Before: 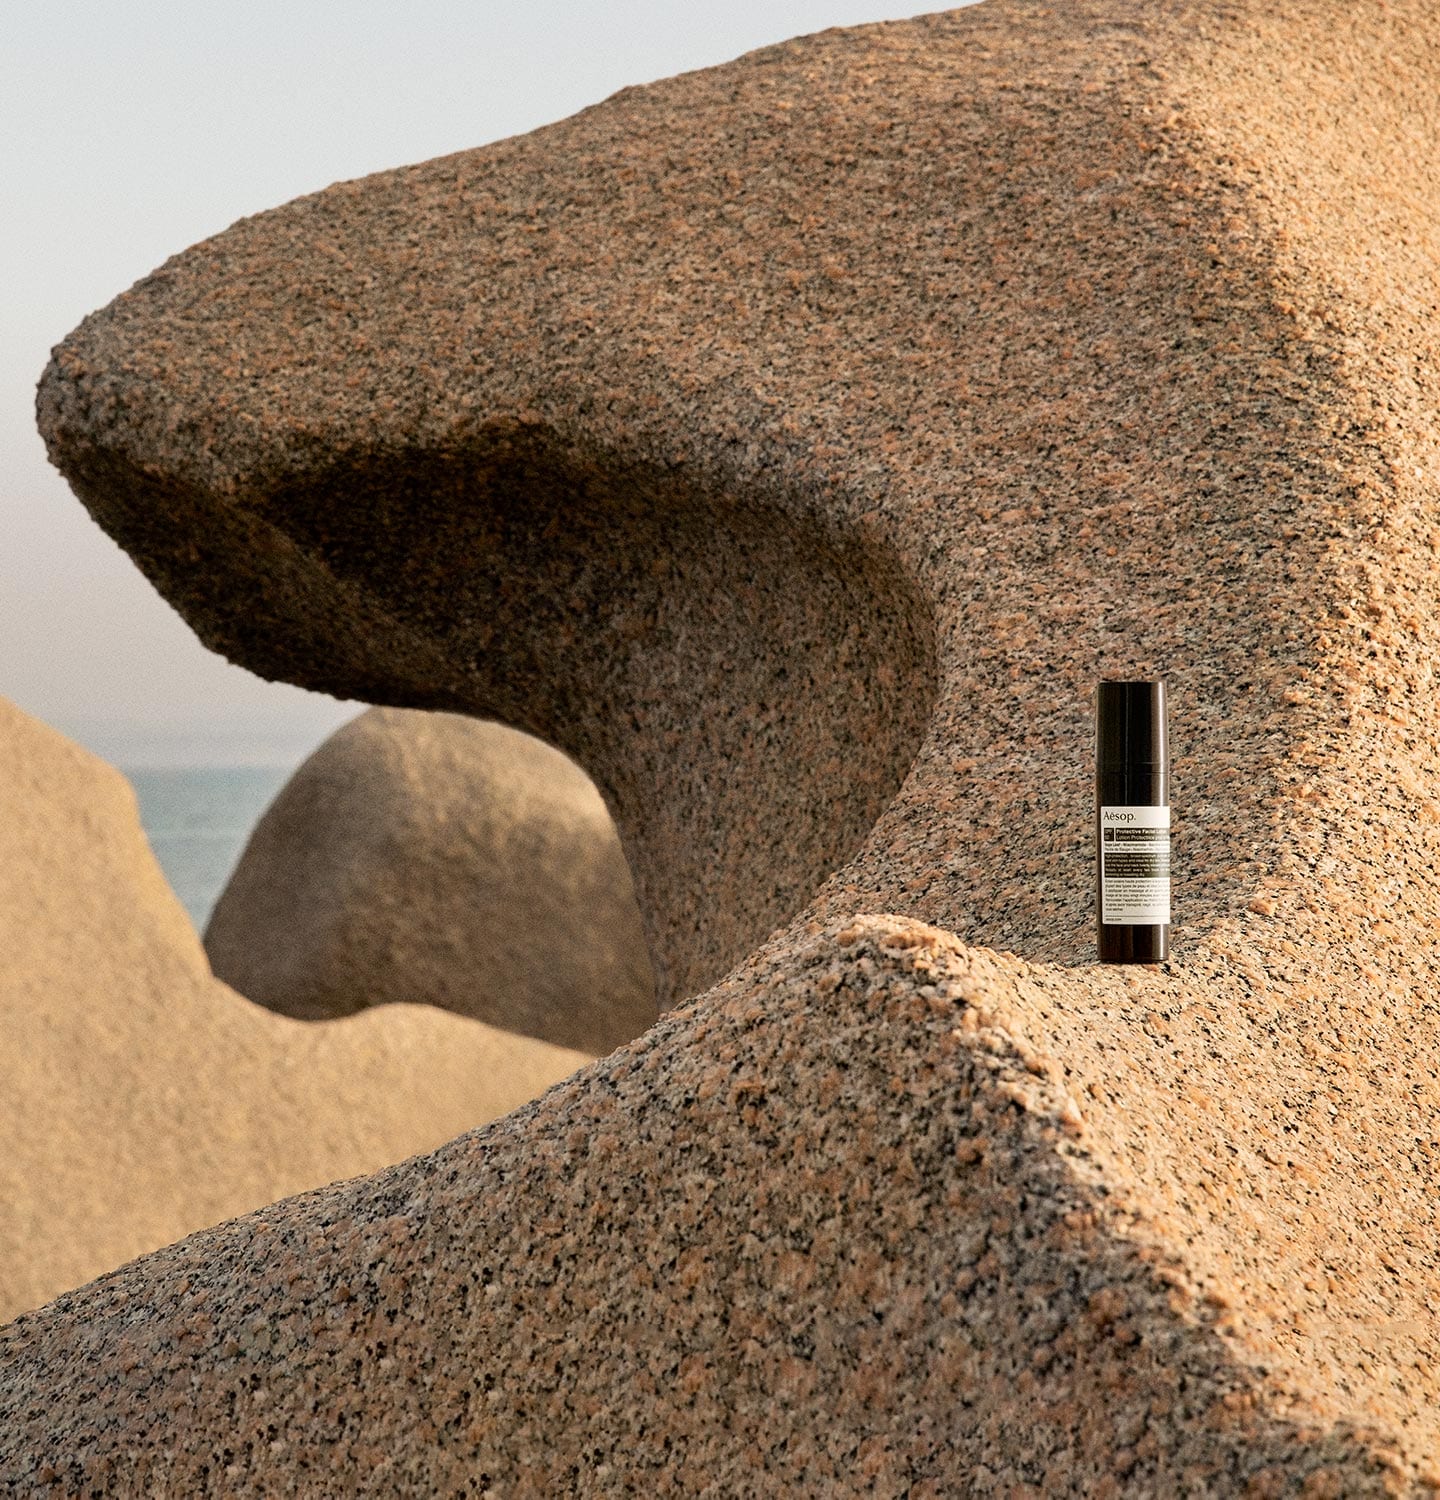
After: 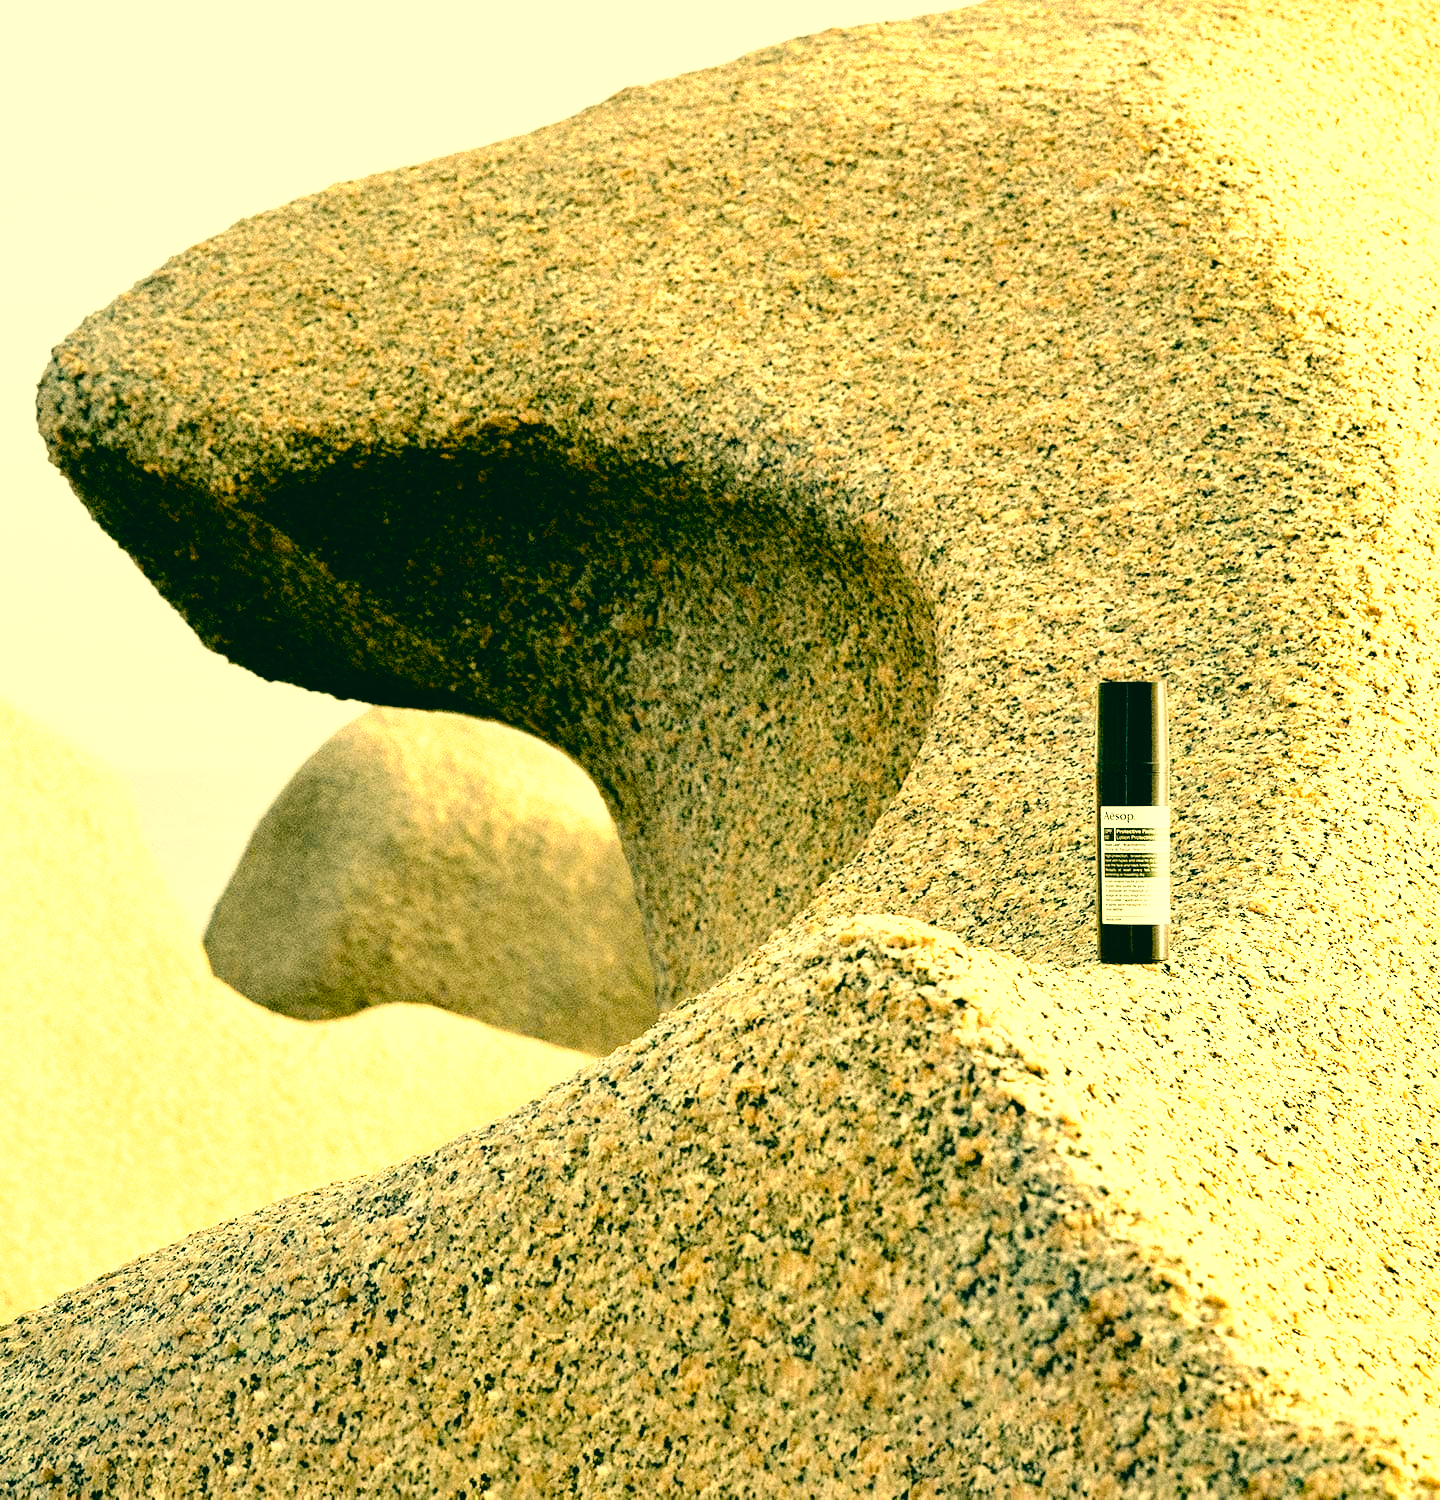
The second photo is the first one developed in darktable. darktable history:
exposure: black level correction 0, exposure 1.45 EV, compensate exposure bias true, compensate highlight preservation false
color correction: highlights a* 1.83, highlights b* 34.02, shadows a* -36.68, shadows b* -5.48
tone curve: curves: ch0 [(0, 0) (0.003, 0) (0.011, 0.001) (0.025, 0.001) (0.044, 0.003) (0.069, 0.009) (0.1, 0.018) (0.136, 0.032) (0.177, 0.074) (0.224, 0.13) (0.277, 0.218) (0.335, 0.321) (0.399, 0.425) (0.468, 0.523) (0.543, 0.617) (0.623, 0.708) (0.709, 0.789) (0.801, 0.873) (0.898, 0.967) (1, 1)], preserve colors none
